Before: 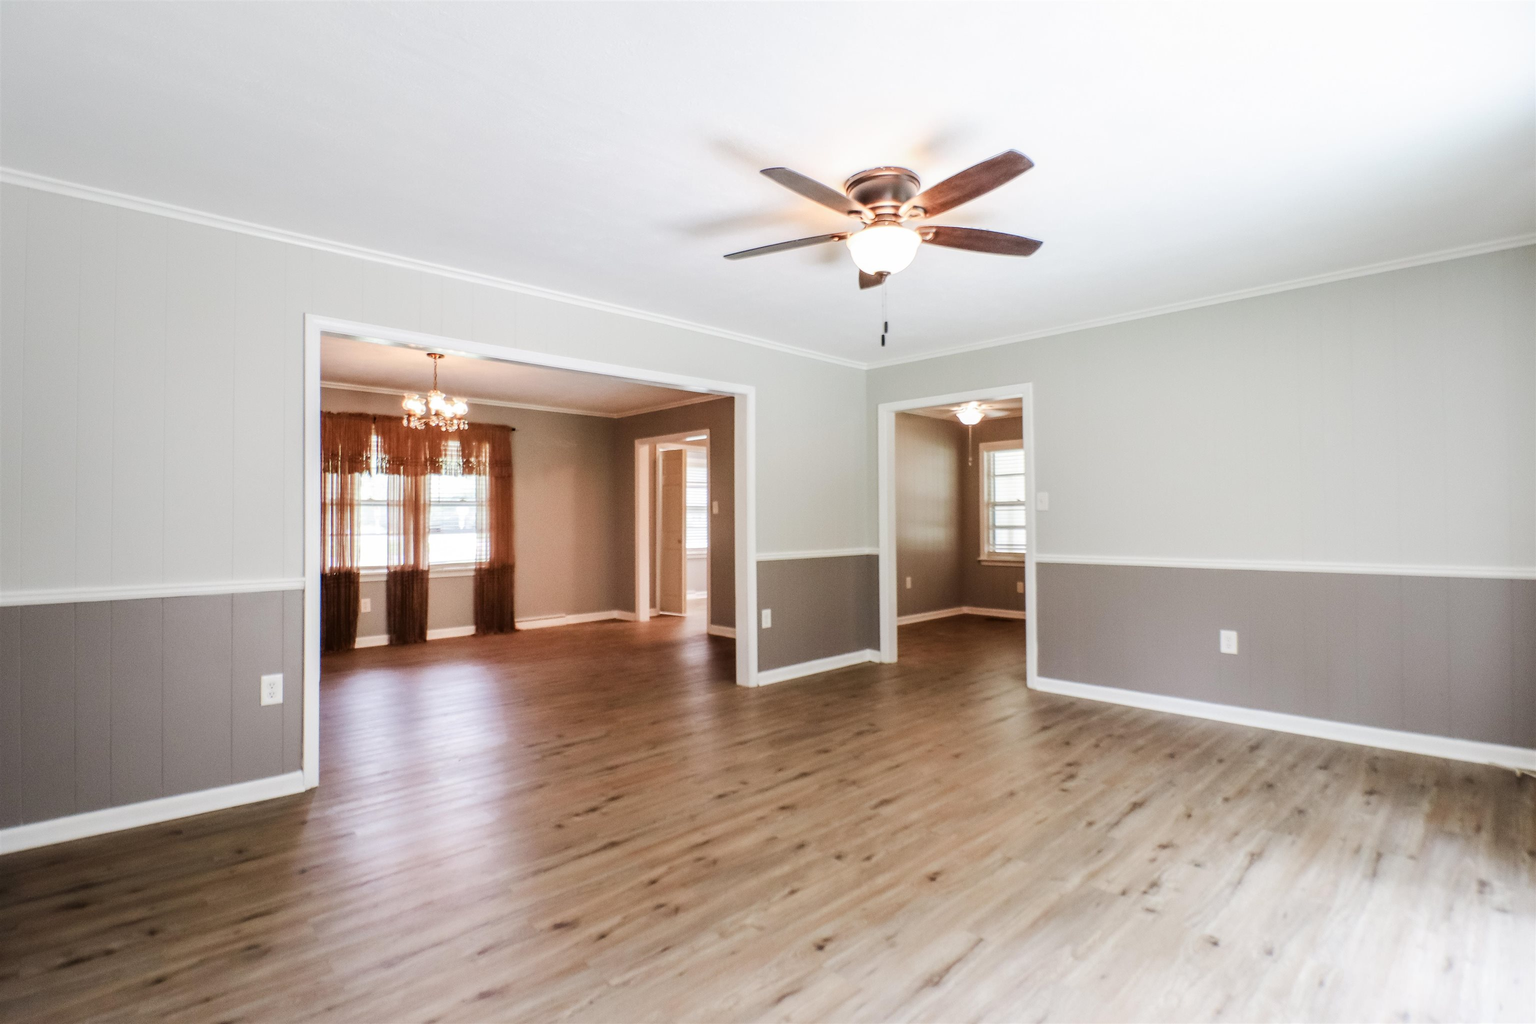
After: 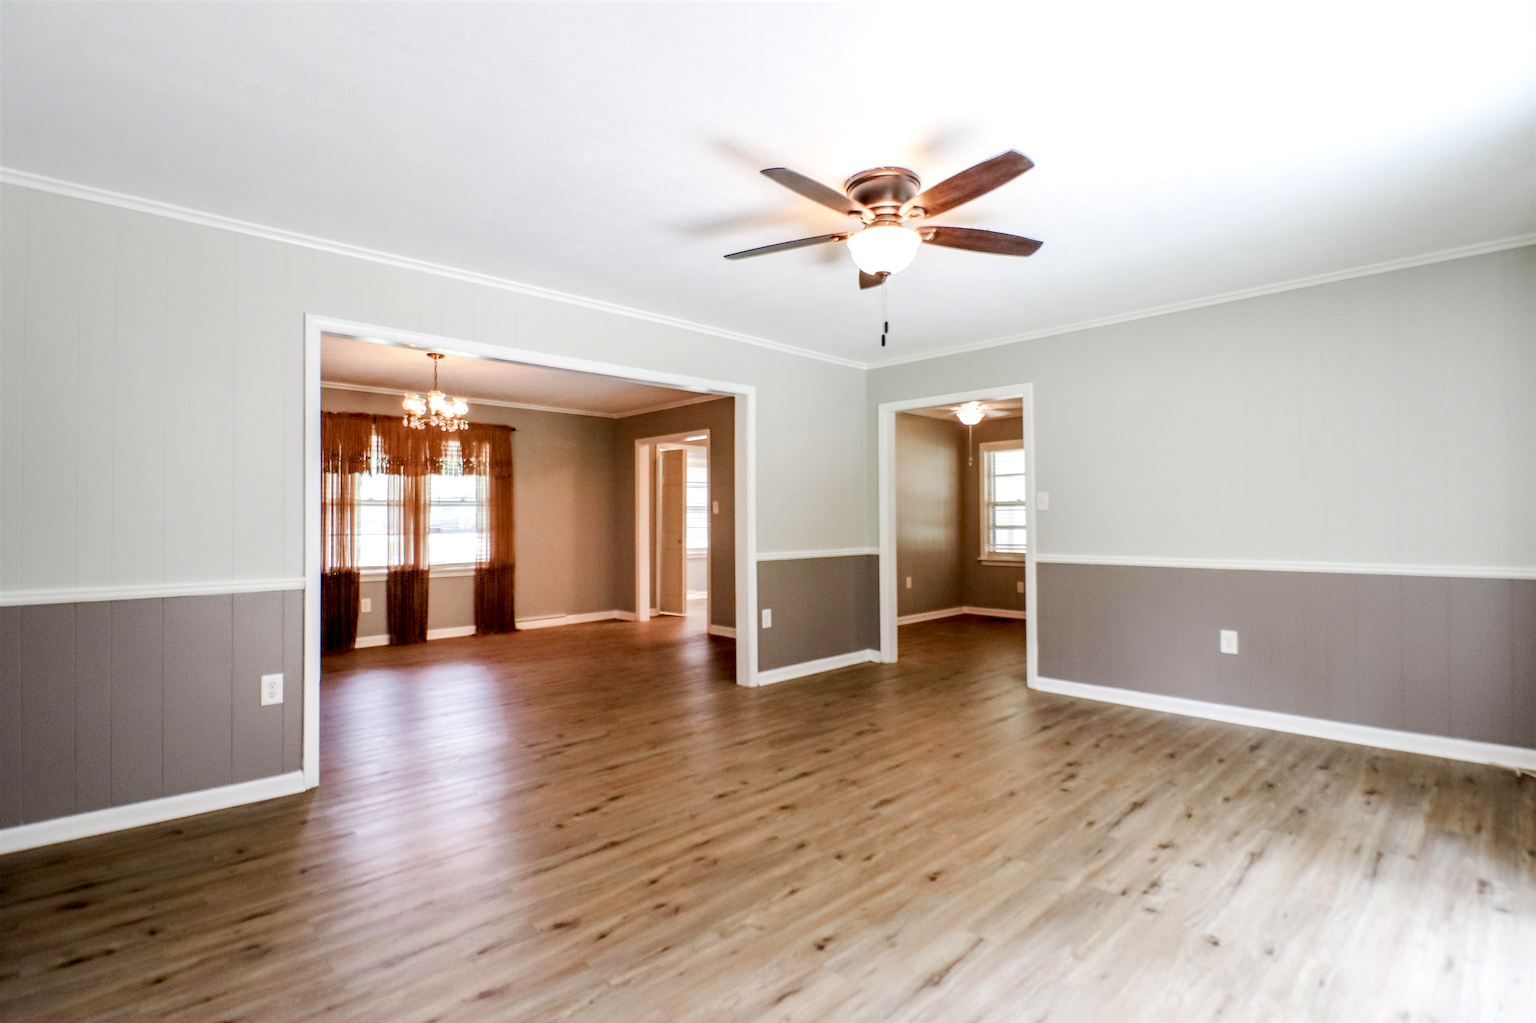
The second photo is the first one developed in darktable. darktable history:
haze removal: strength 0.29, distance 0.25, compatibility mode true, adaptive false
exposure: black level correction 0.009, exposure 0.119 EV, compensate highlight preservation false
